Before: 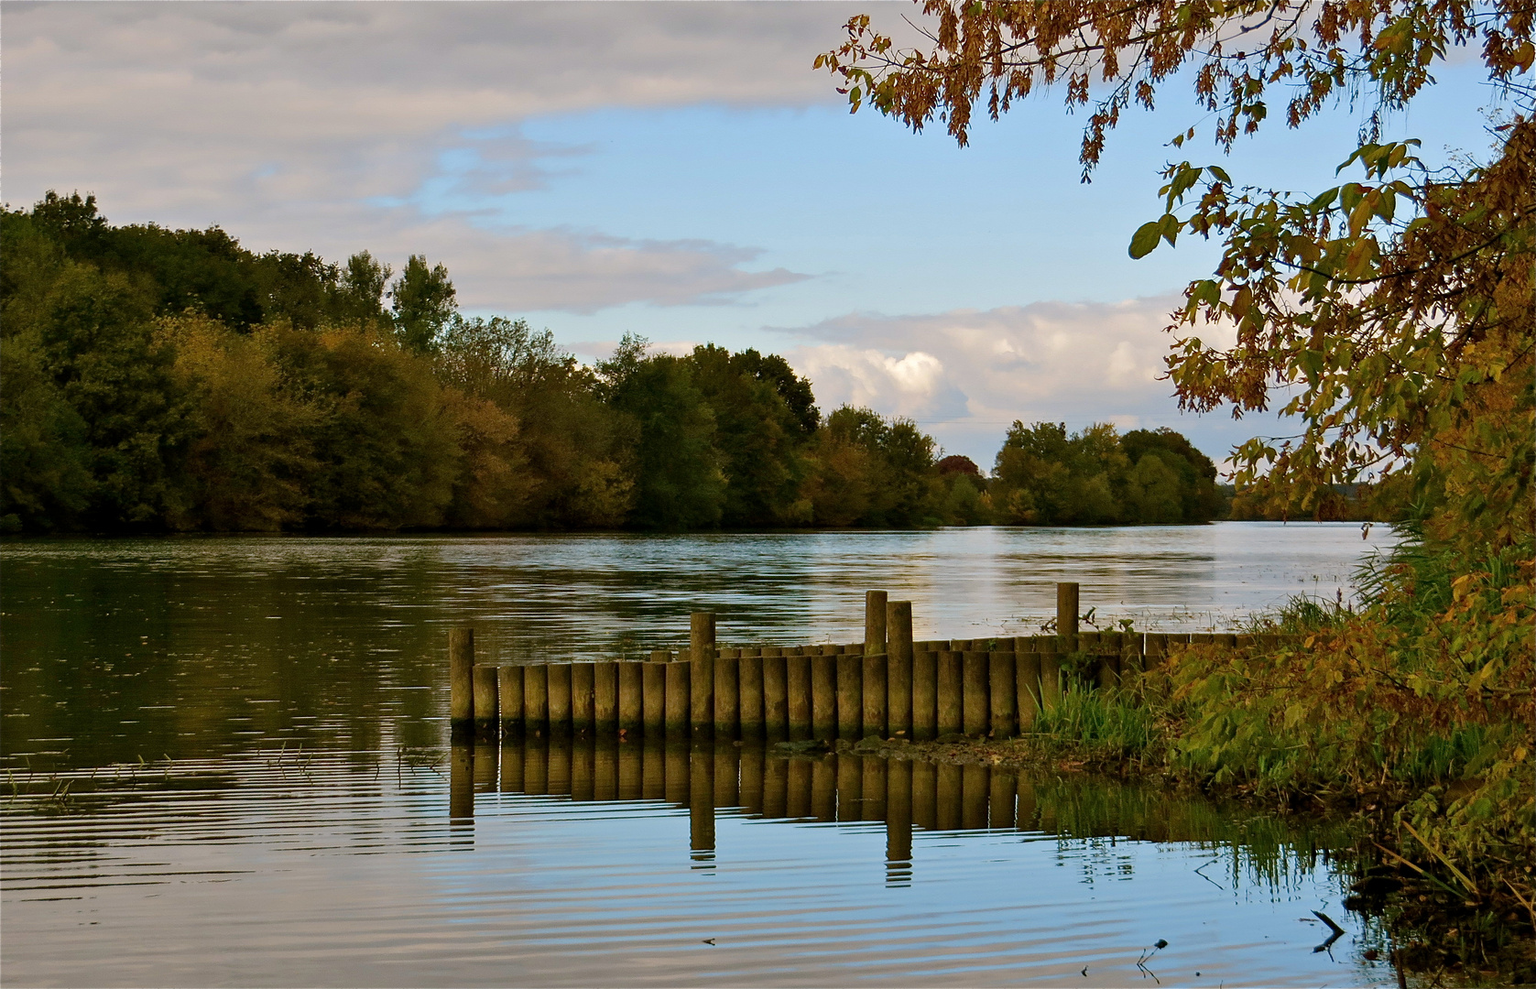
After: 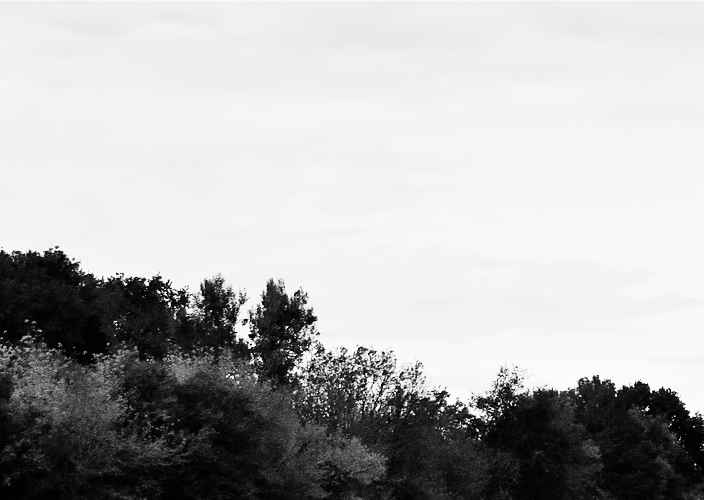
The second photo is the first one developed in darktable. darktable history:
color correction: saturation 0.2
crop and rotate: left 10.817%, top 0.062%, right 47.194%, bottom 53.626%
rgb curve: curves: ch0 [(0, 0) (0.21, 0.15) (0.24, 0.21) (0.5, 0.75) (0.75, 0.96) (0.89, 0.99) (1, 1)]; ch1 [(0, 0.02) (0.21, 0.13) (0.25, 0.2) (0.5, 0.67) (0.75, 0.9) (0.89, 0.97) (1, 1)]; ch2 [(0, 0.02) (0.21, 0.13) (0.25, 0.2) (0.5, 0.67) (0.75, 0.9) (0.89, 0.97) (1, 1)], compensate middle gray true
monochrome: on, module defaults
